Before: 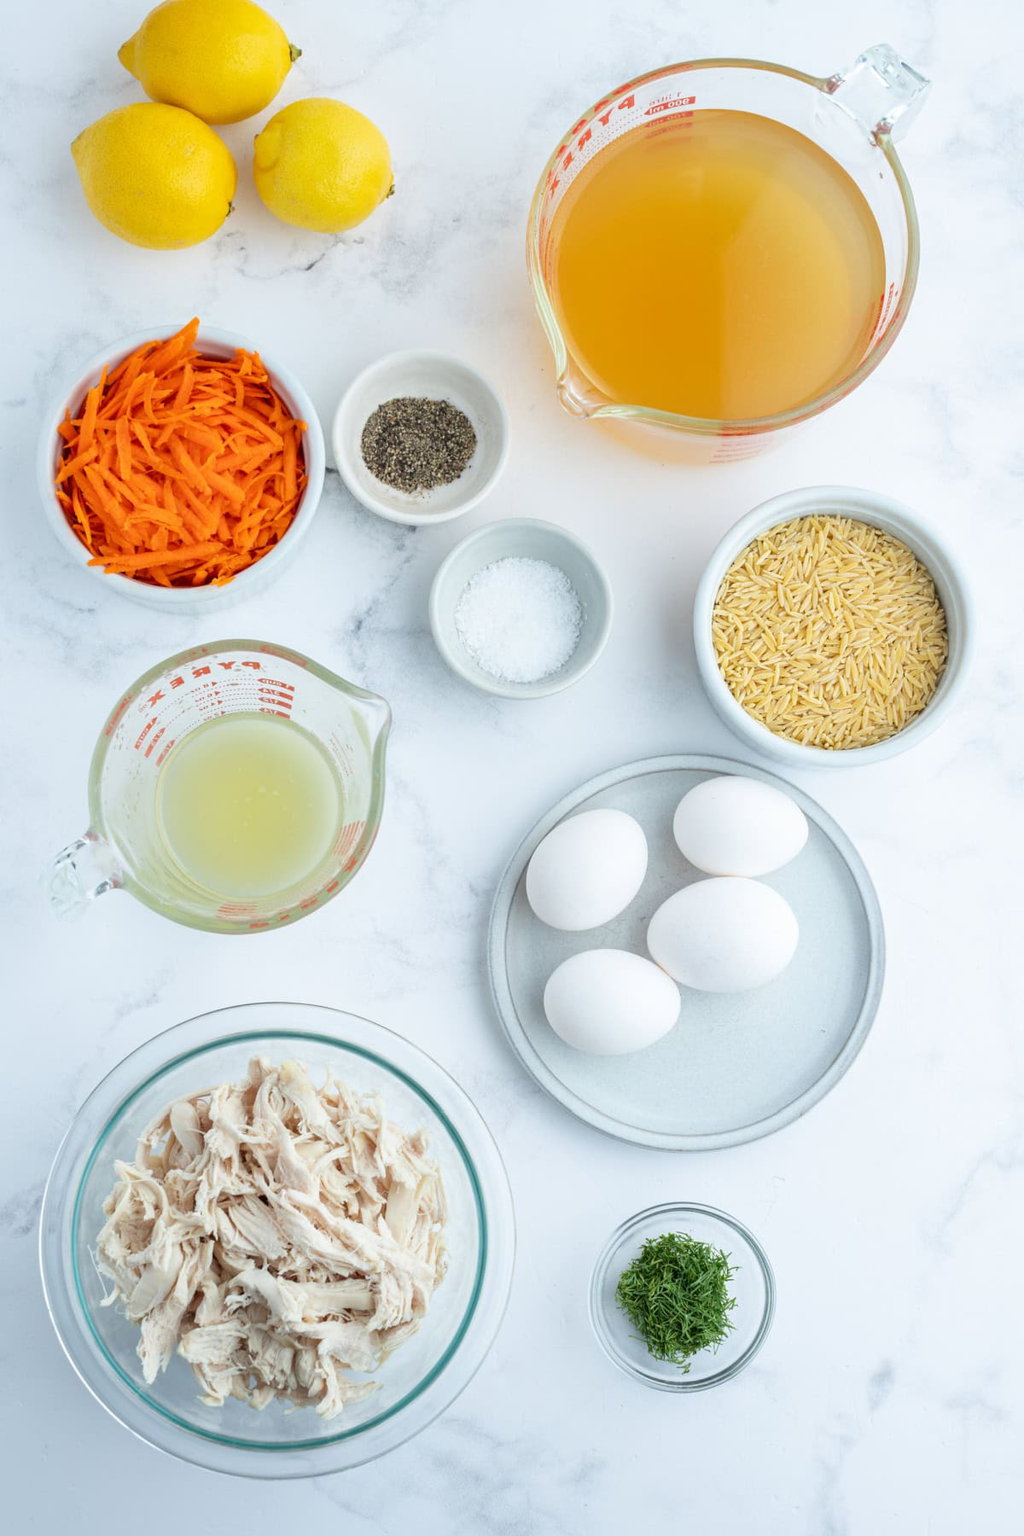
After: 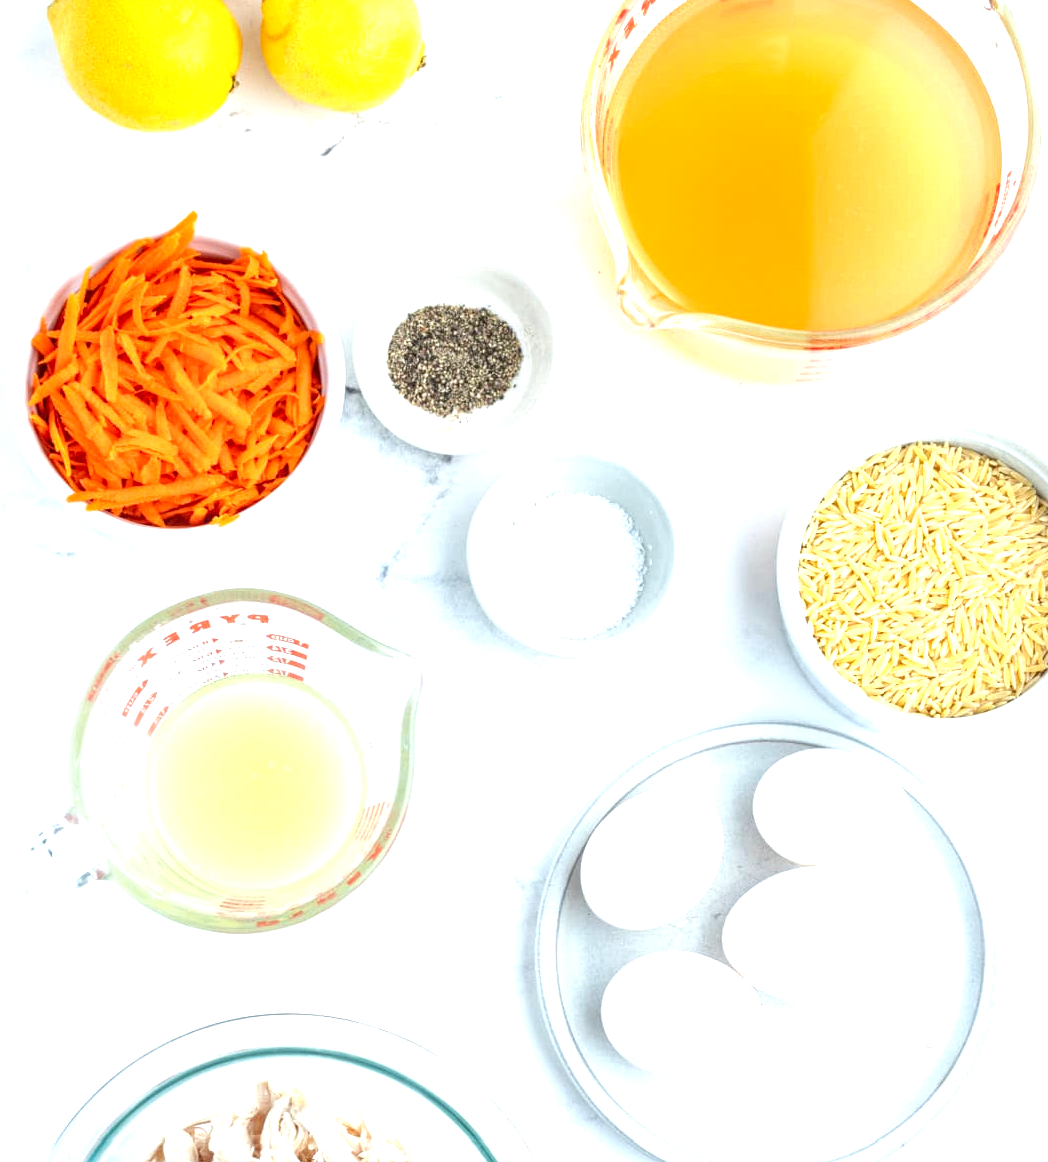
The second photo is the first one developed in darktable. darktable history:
exposure: black level correction 0.001, exposure 0.955 EV, compensate exposure bias true, compensate highlight preservation false
local contrast: highlights 55%, shadows 52%, detail 130%, midtone range 0.452
crop: left 3.015%, top 8.969%, right 9.647%, bottom 26.457%
